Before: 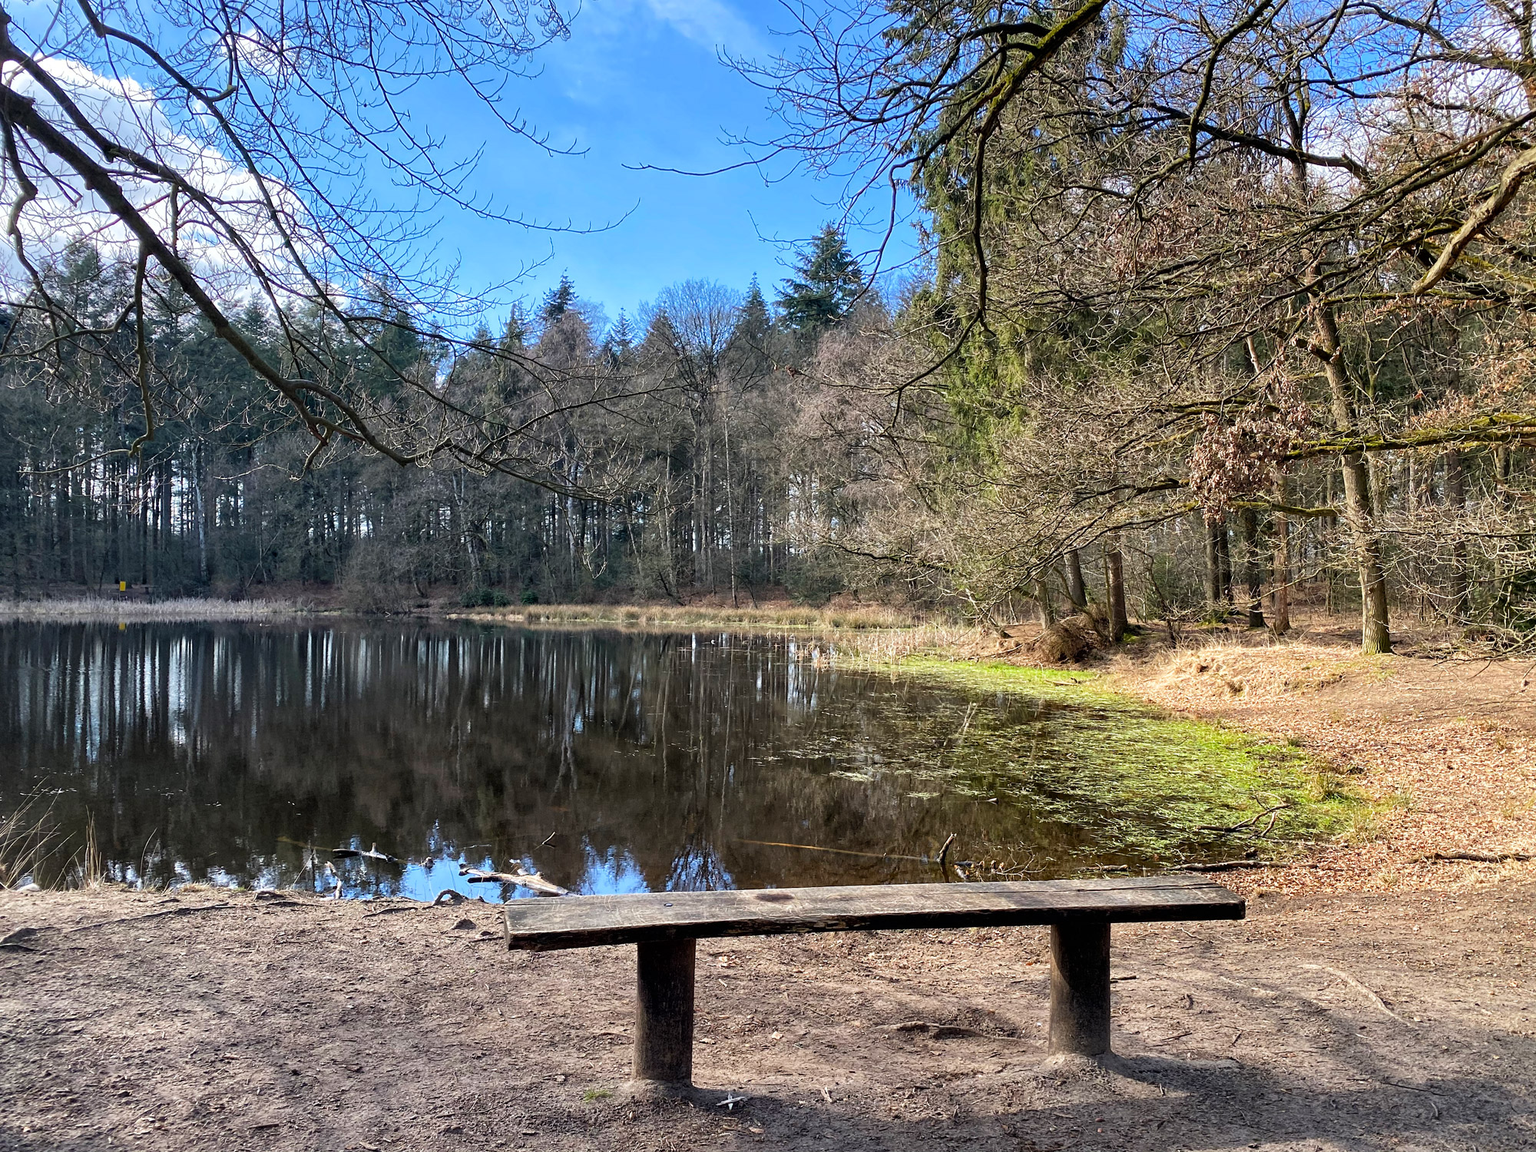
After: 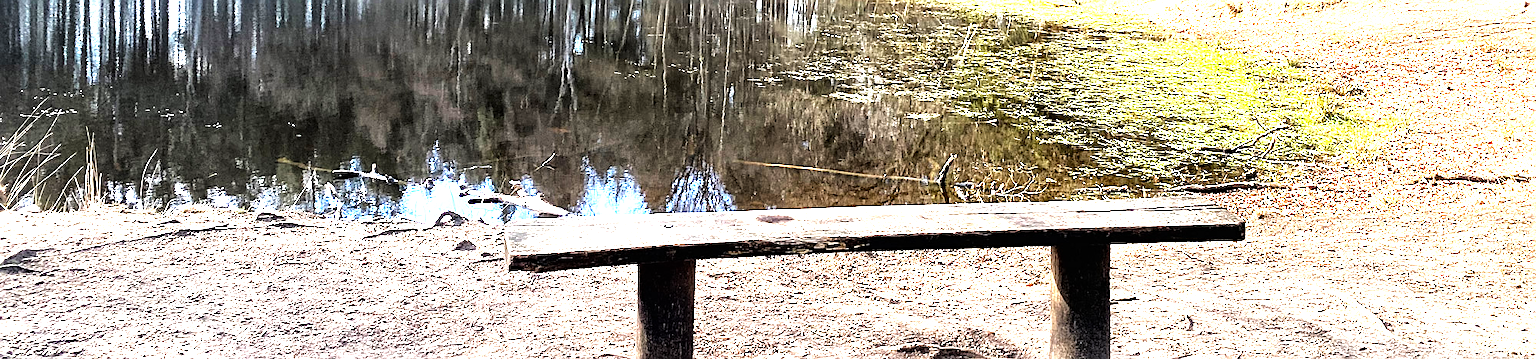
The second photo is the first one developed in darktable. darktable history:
sharpen: on, module defaults
exposure: black level correction 0, exposure 1 EV, compensate highlight preservation false
tone equalizer: -8 EV -1.1 EV, -7 EV -0.978 EV, -6 EV -0.837 EV, -5 EV -0.544 EV, -3 EV 0.592 EV, -2 EV 0.896 EV, -1 EV 0.995 EV, +0 EV 1.08 EV, mask exposure compensation -0.498 EV
crop and rotate: top 58.941%, bottom 9.842%
